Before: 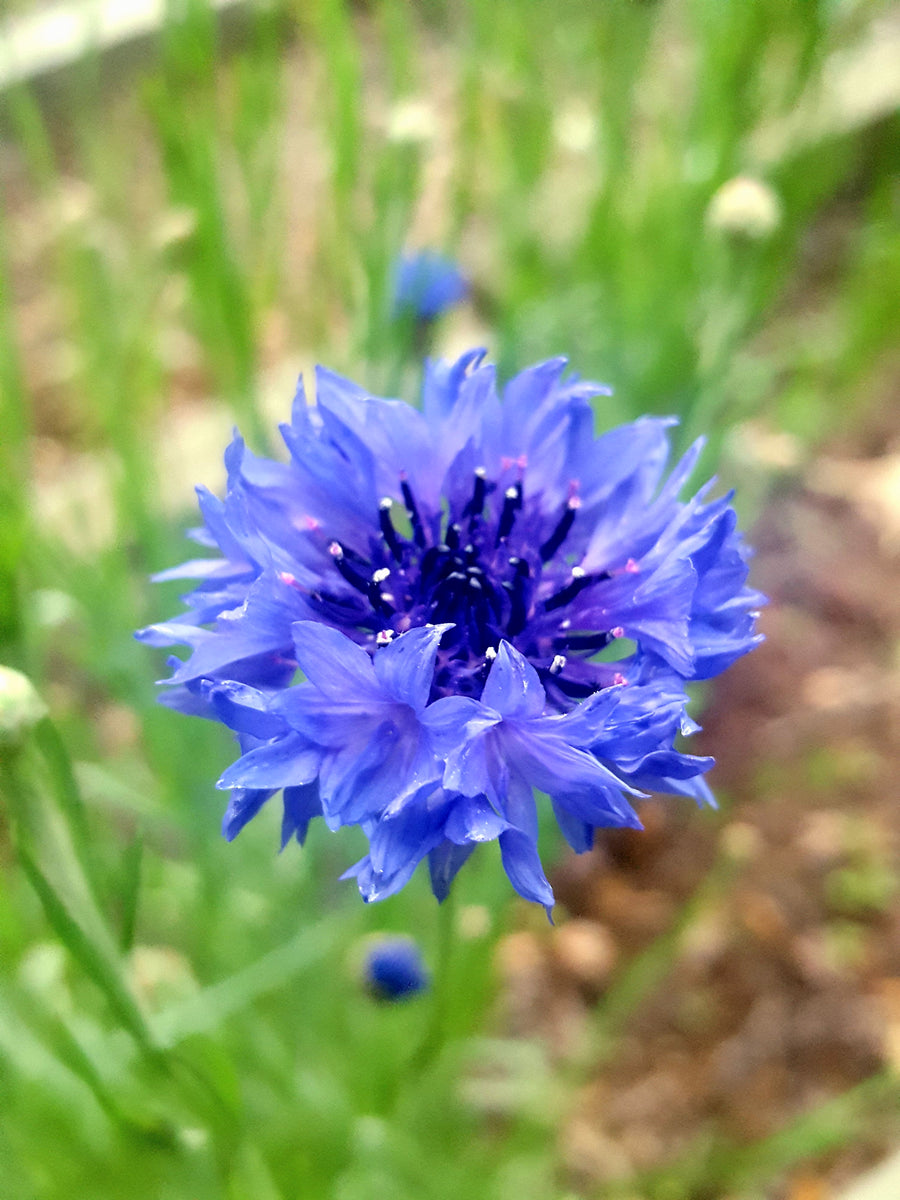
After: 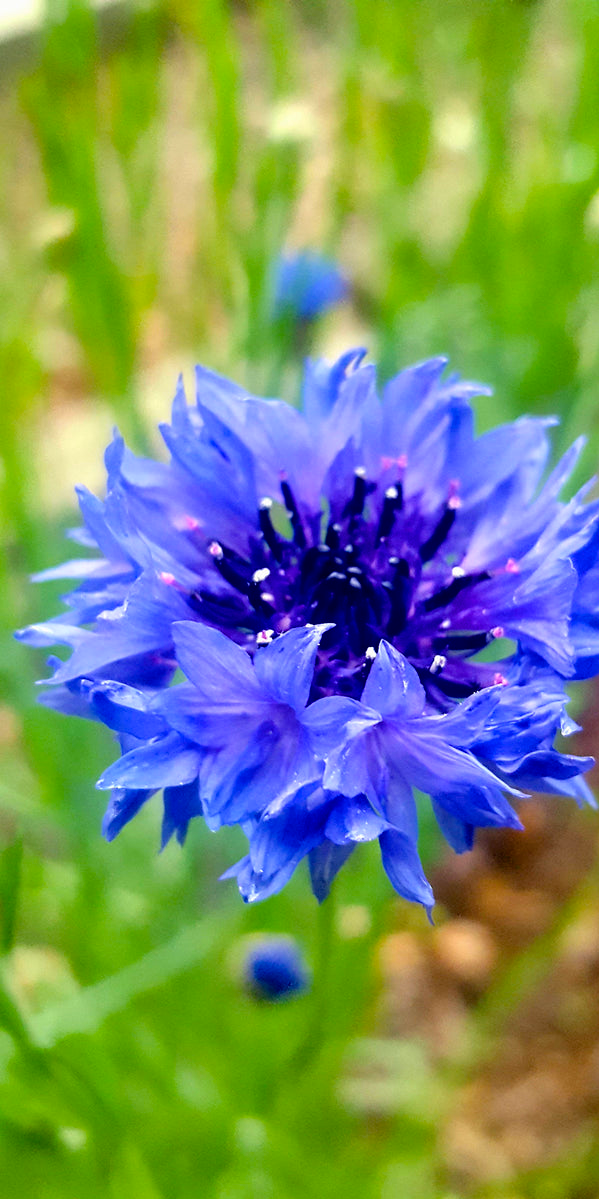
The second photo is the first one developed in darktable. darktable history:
color balance rgb: perceptual saturation grading › global saturation 30.153%
shadows and highlights: shadows 19.9, highlights -20.27, soften with gaussian
crop and rotate: left 13.374%, right 19.963%
